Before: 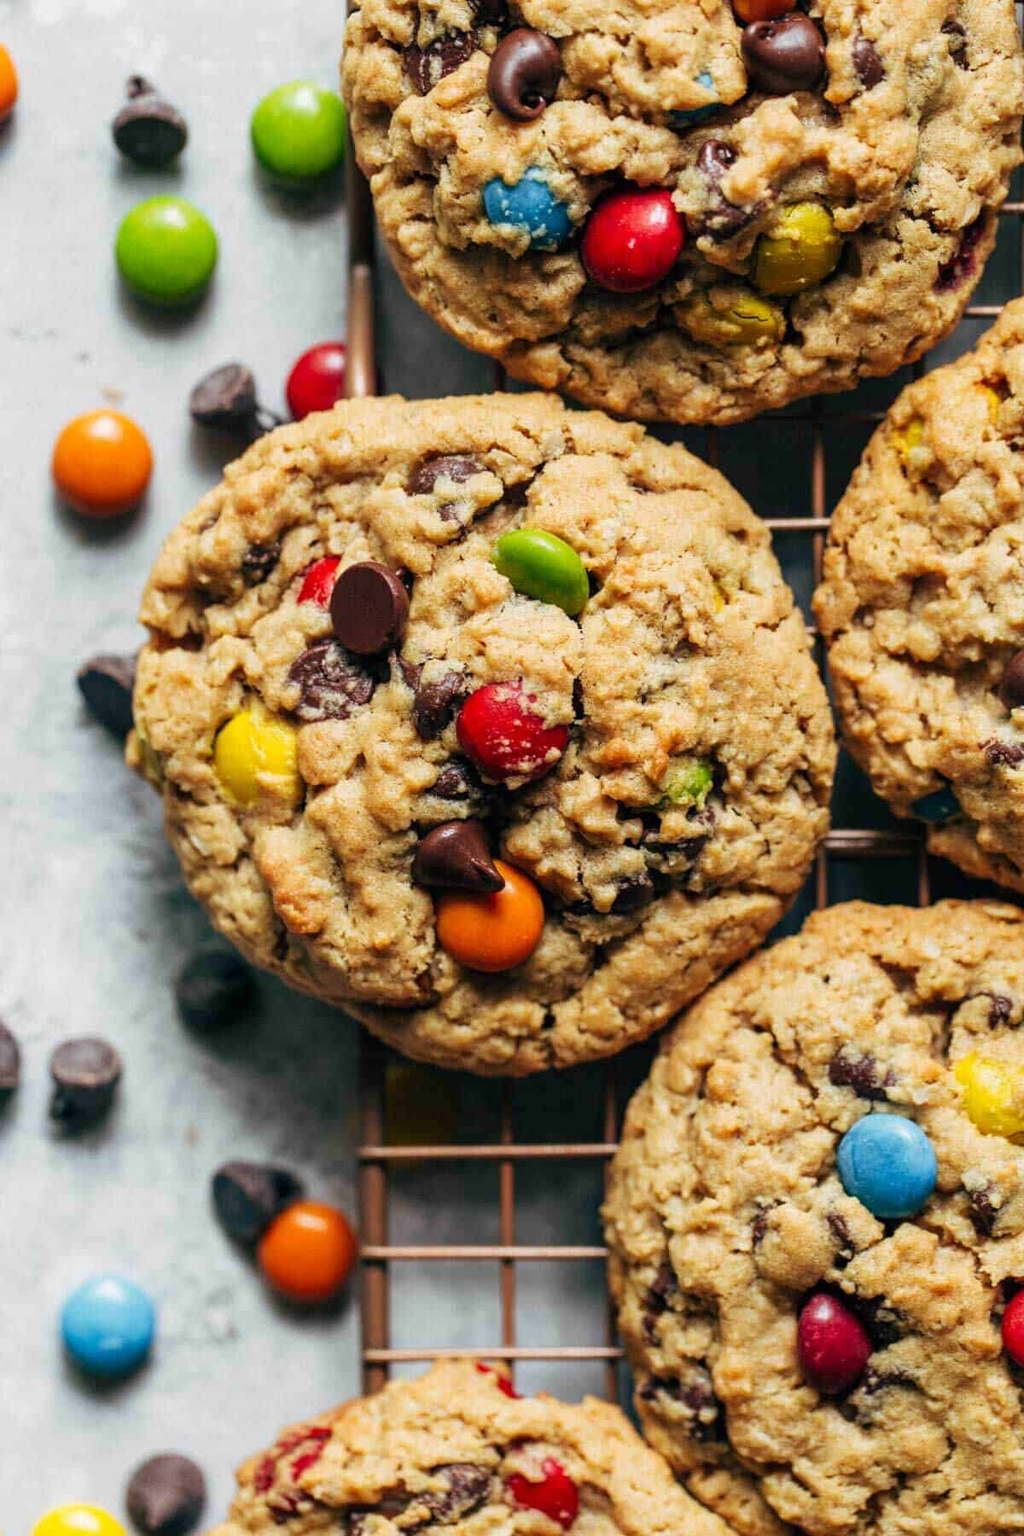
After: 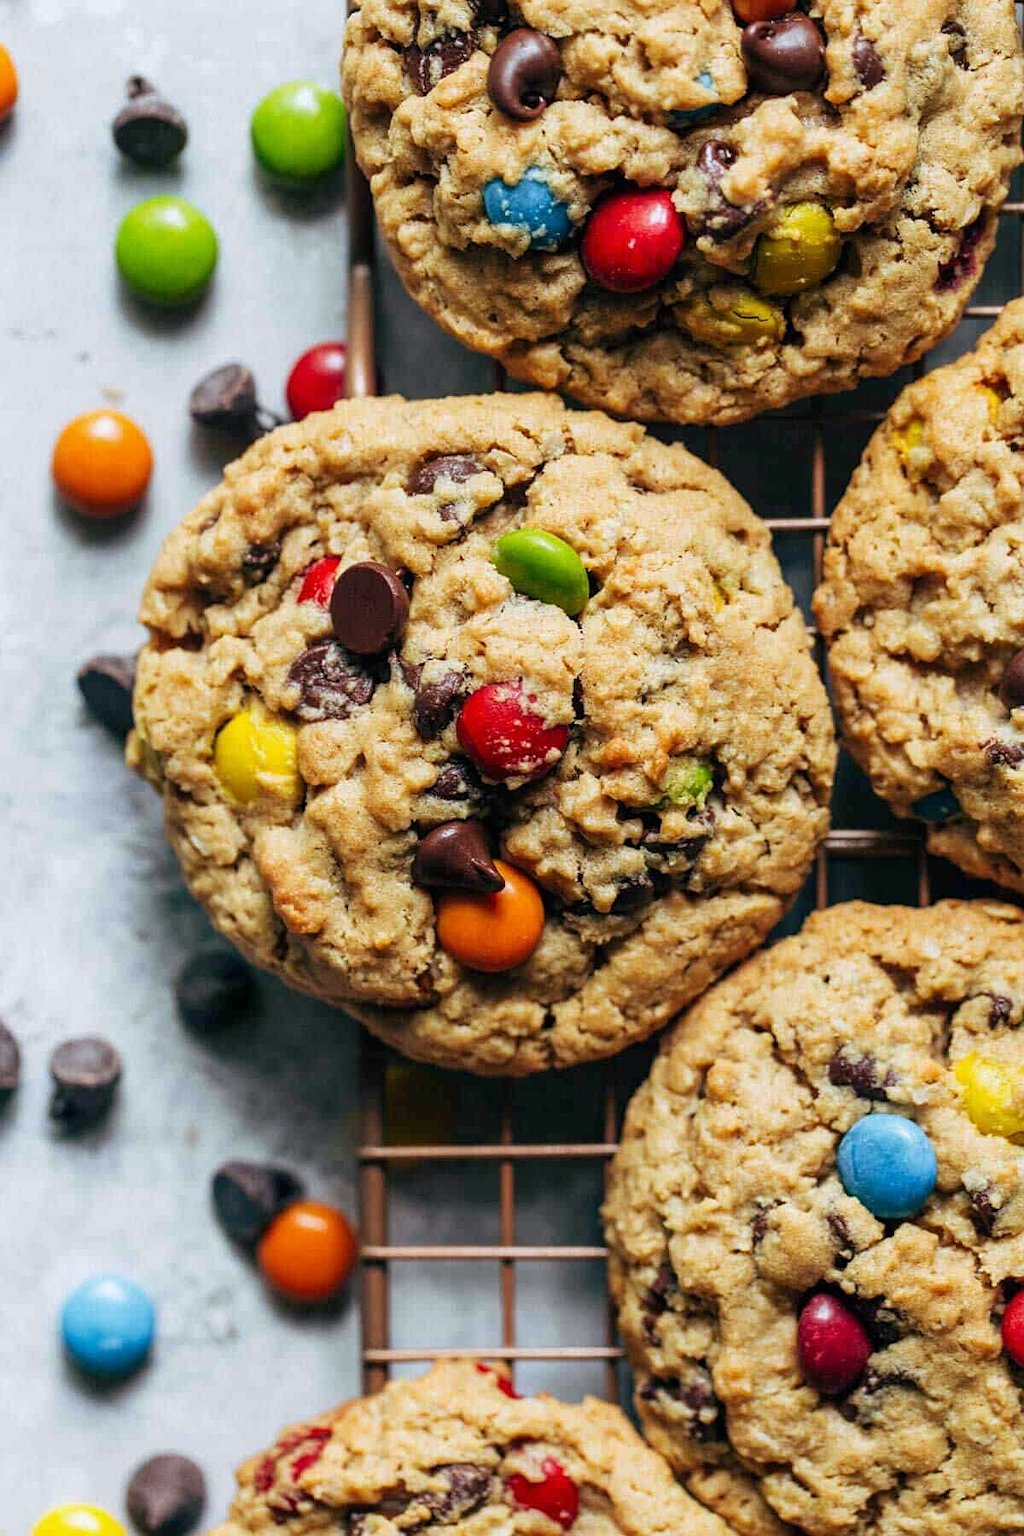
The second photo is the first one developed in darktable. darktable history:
sharpen: radius 1.272, amount 0.305, threshold 0
white balance: red 0.976, blue 1.04
